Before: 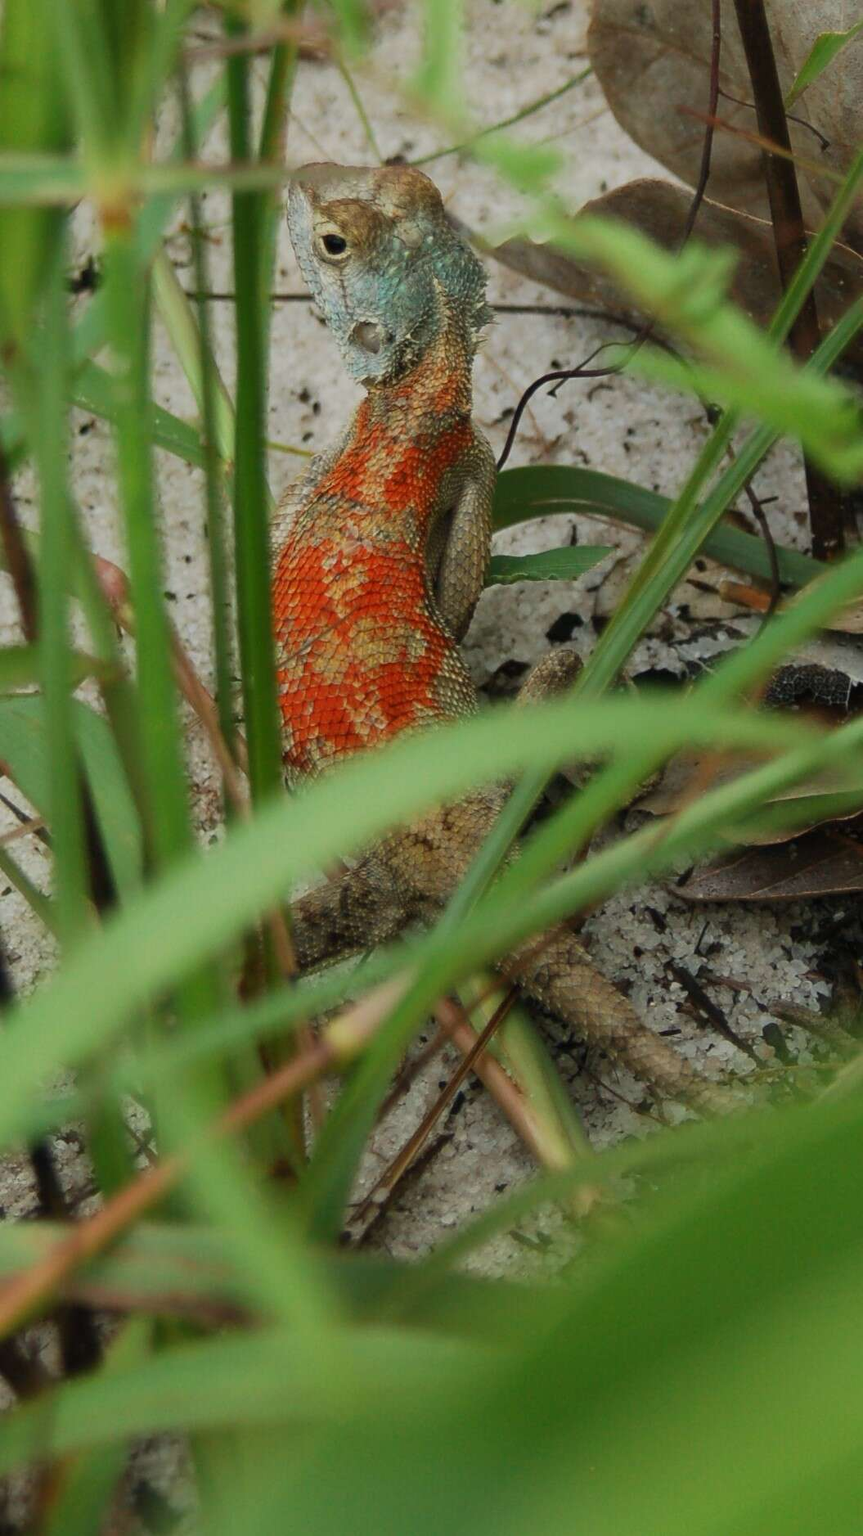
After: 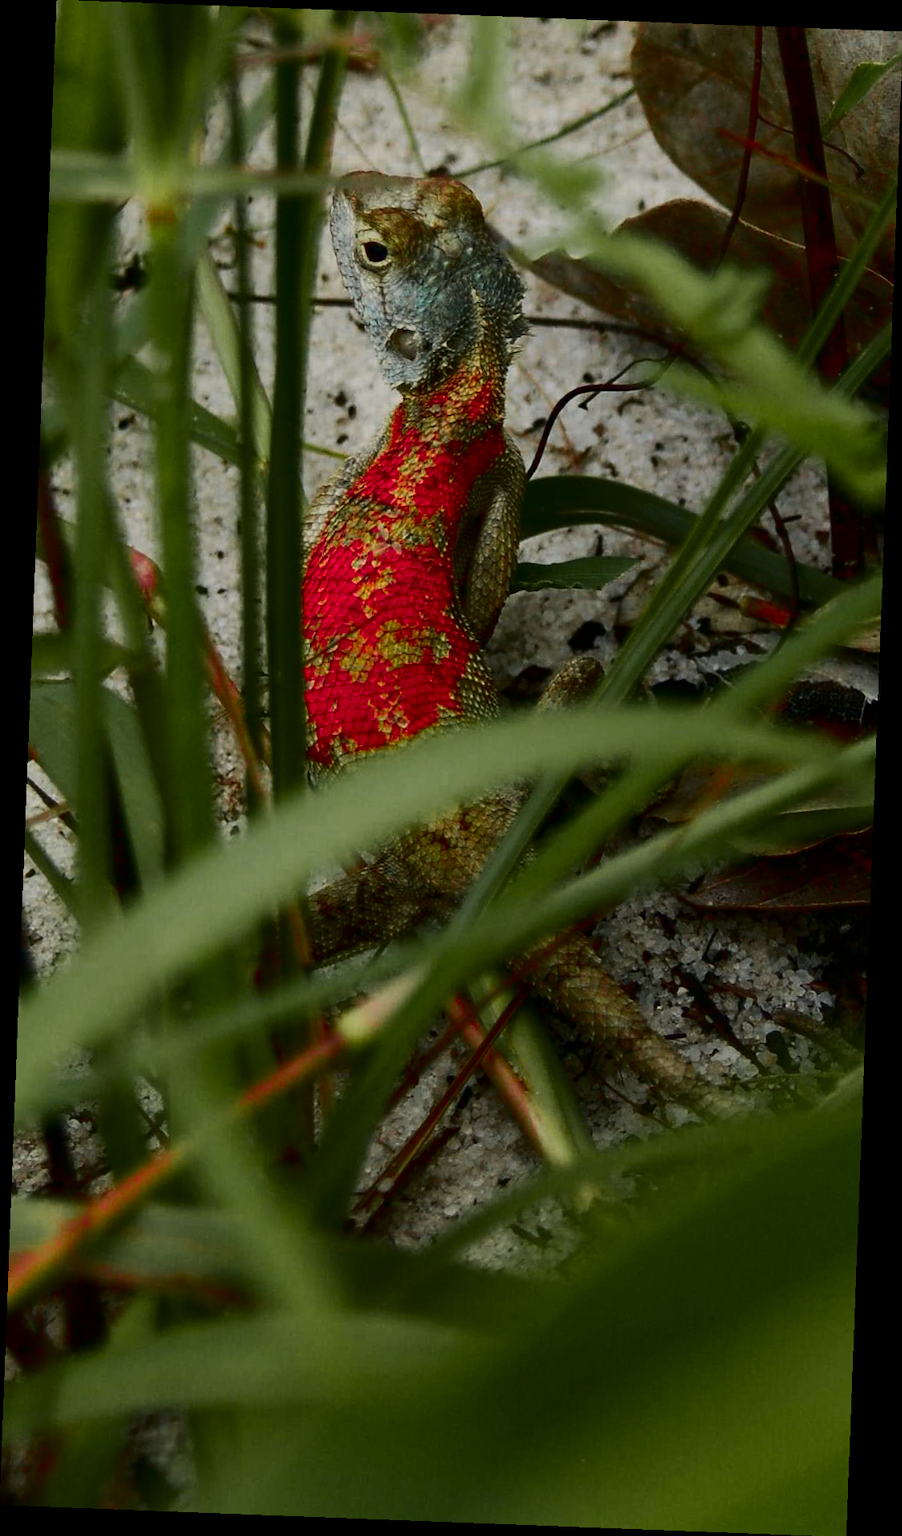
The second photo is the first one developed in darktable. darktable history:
contrast brightness saturation: contrast 0.24, brightness -0.24, saturation 0.14
color zones: curves: ch0 [(0, 0.533) (0.126, 0.533) (0.234, 0.533) (0.368, 0.357) (0.5, 0.5) (0.625, 0.5) (0.74, 0.637) (0.875, 0.5)]; ch1 [(0.004, 0.708) (0.129, 0.662) (0.25, 0.5) (0.375, 0.331) (0.496, 0.396) (0.625, 0.649) (0.739, 0.26) (0.875, 0.5) (1, 0.478)]; ch2 [(0, 0.409) (0.132, 0.403) (0.236, 0.558) (0.379, 0.448) (0.5, 0.5) (0.625, 0.5) (0.691, 0.39) (0.875, 0.5)]
rotate and perspective: rotation 2.17°, automatic cropping off
